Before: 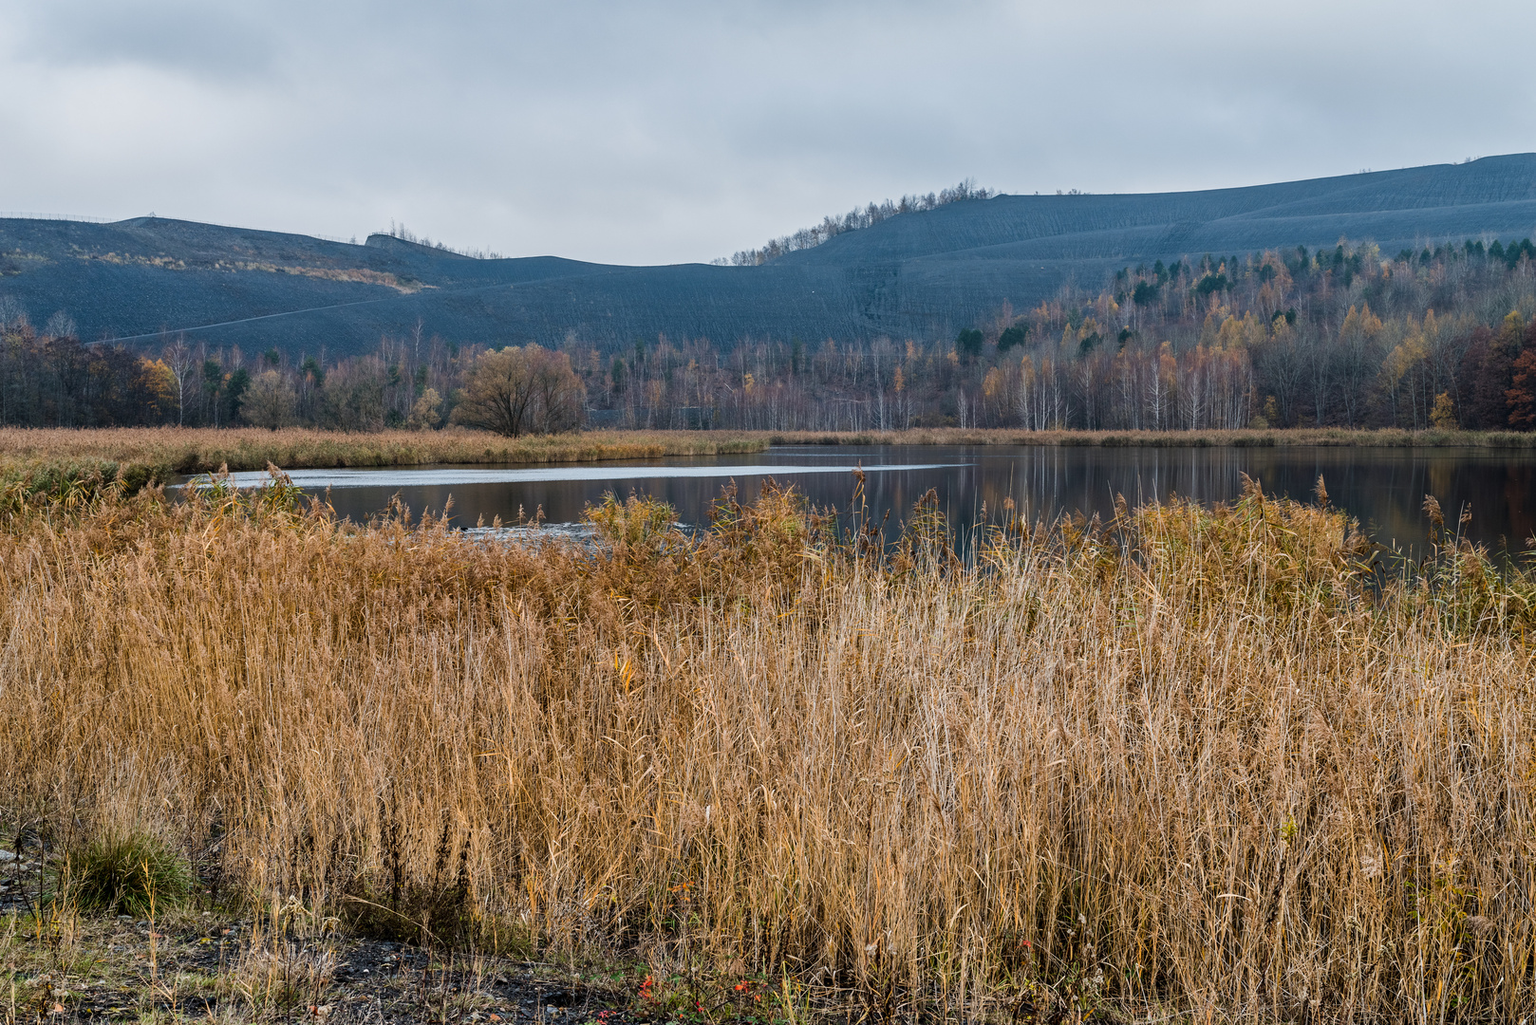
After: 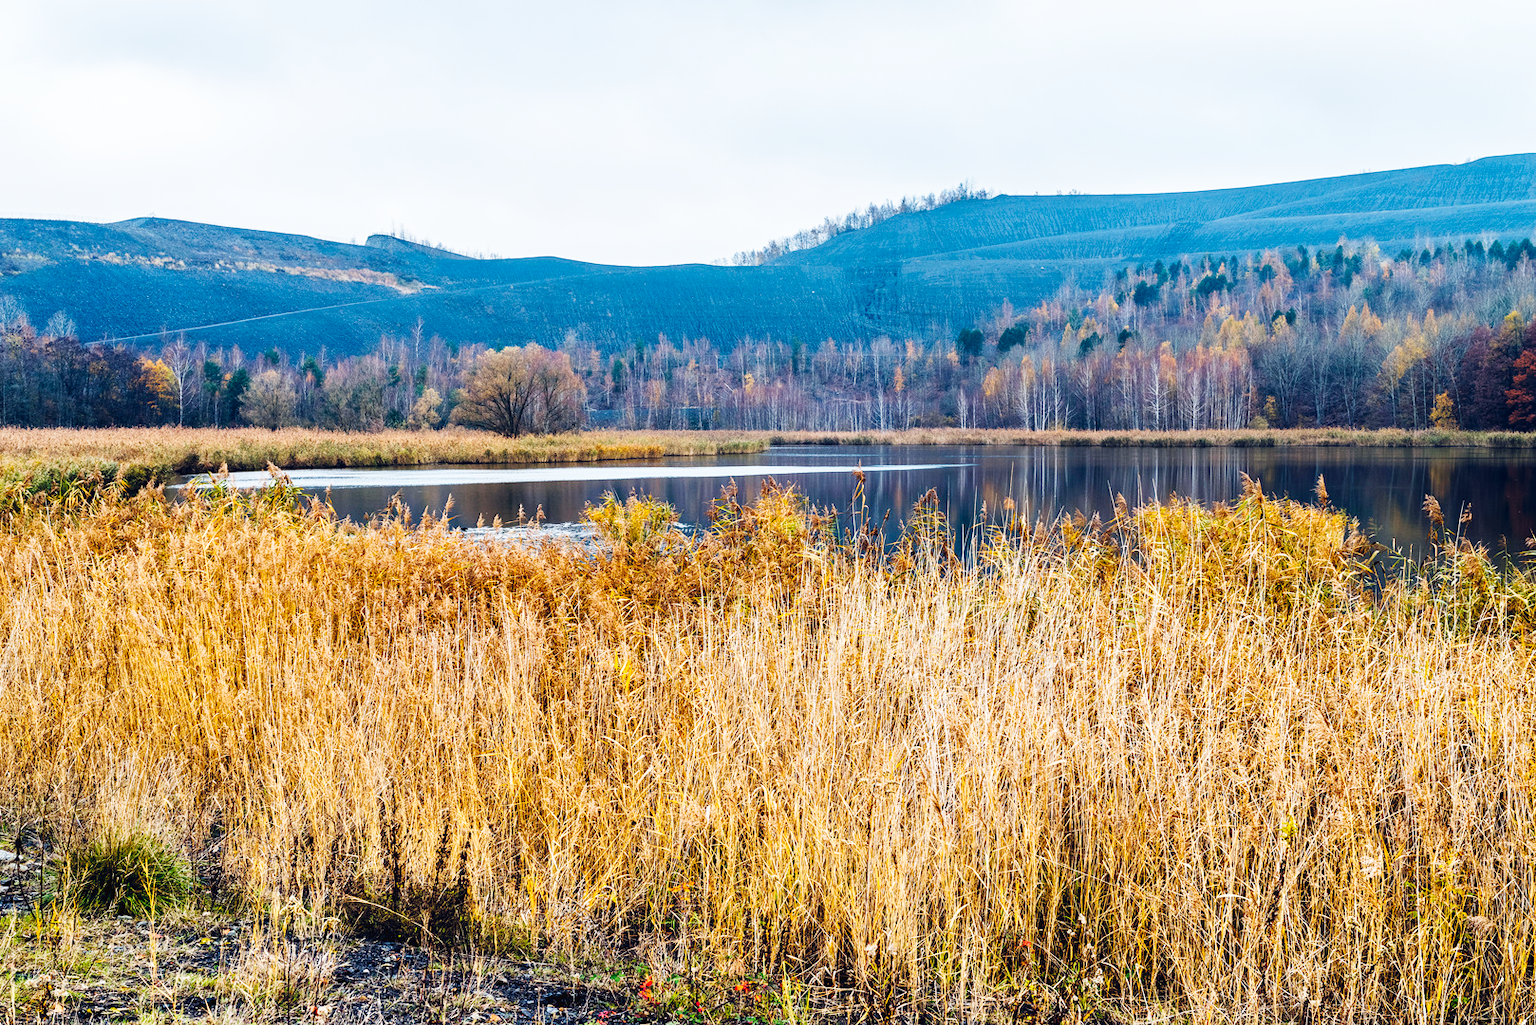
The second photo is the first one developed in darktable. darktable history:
exposure: compensate highlight preservation false
color balance rgb: global offset › chroma 0.103%, global offset › hue 254.32°, perceptual saturation grading › global saturation 25.444%
base curve: curves: ch0 [(0, 0.003) (0.001, 0.002) (0.006, 0.004) (0.02, 0.022) (0.048, 0.086) (0.094, 0.234) (0.162, 0.431) (0.258, 0.629) (0.385, 0.8) (0.548, 0.918) (0.751, 0.988) (1, 1)], preserve colors none
